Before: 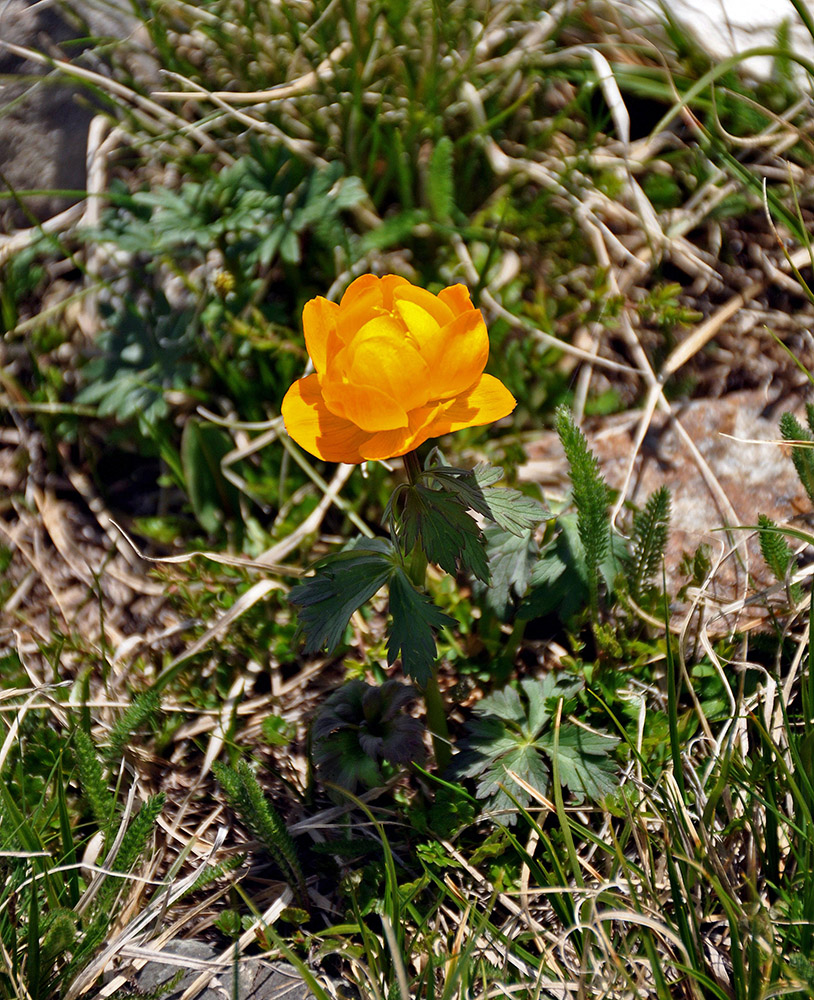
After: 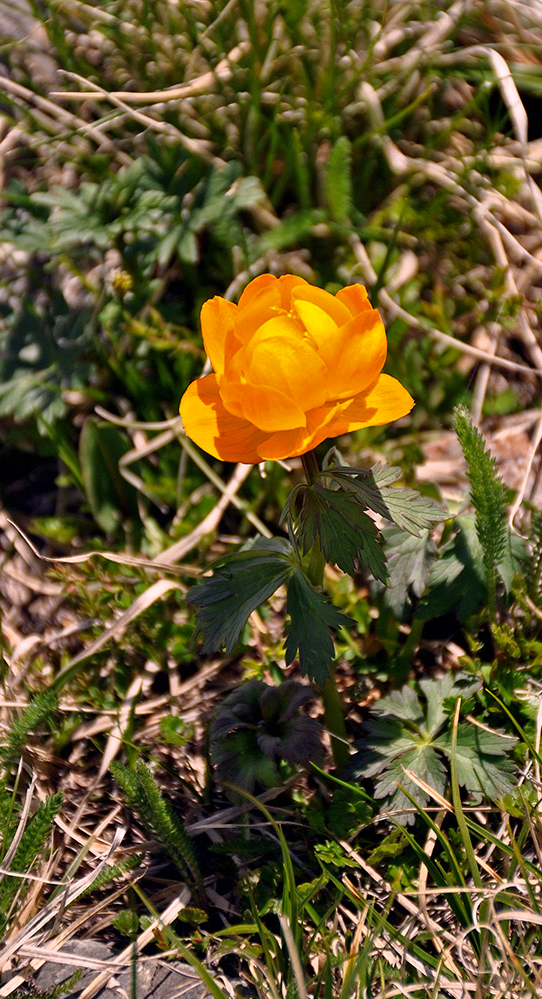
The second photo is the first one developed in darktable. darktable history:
color correction: highlights a* 12.23, highlights b* 5.41
crop and rotate: left 12.648%, right 20.685%
